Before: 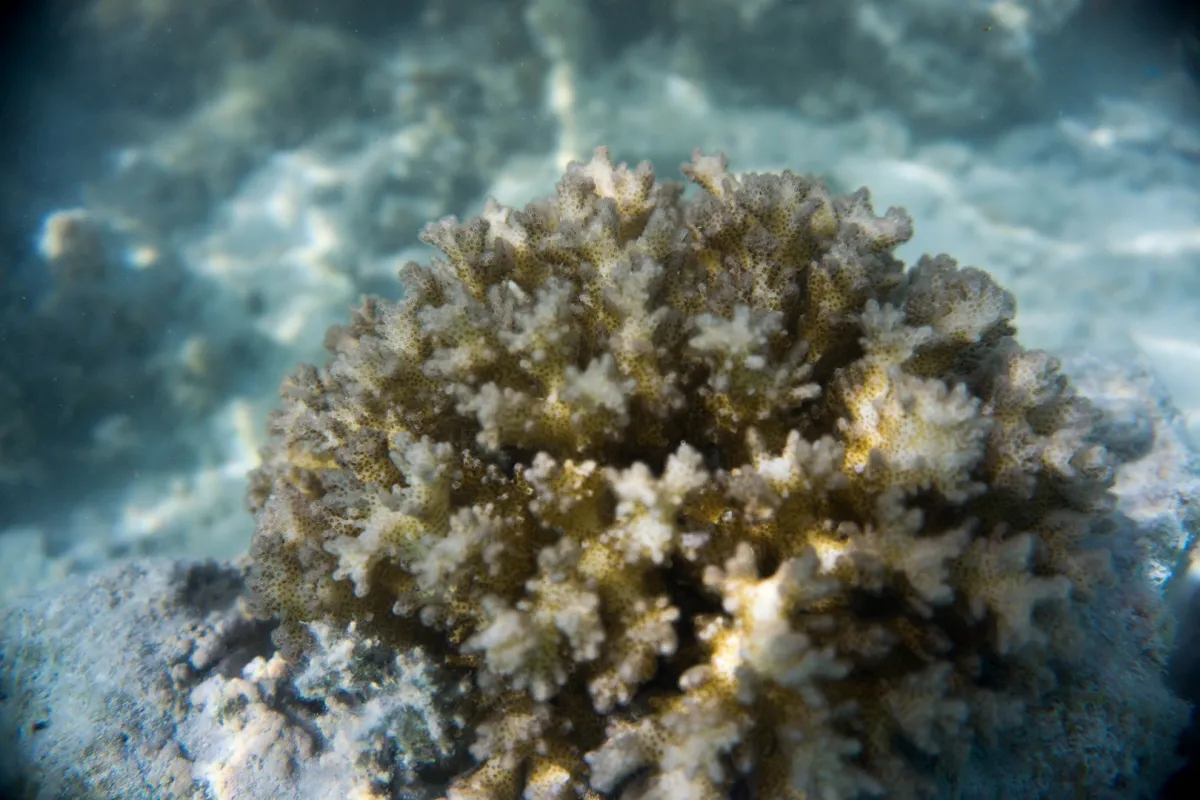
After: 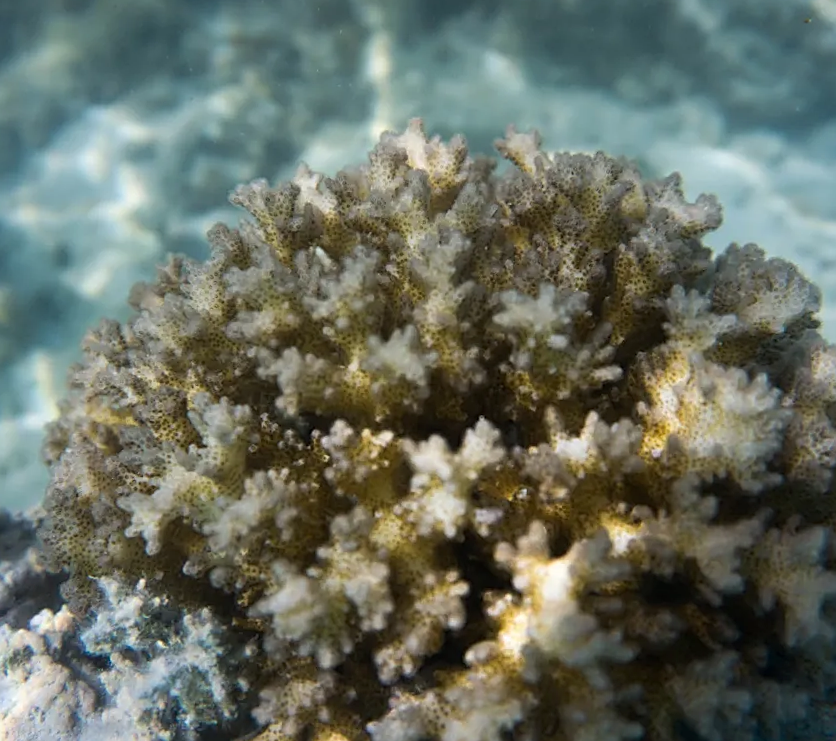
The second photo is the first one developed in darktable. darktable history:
sharpen: on, module defaults
crop and rotate: angle -3.06°, left 14.011%, top 0.016%, right 10.771%, bottom 0.042%
